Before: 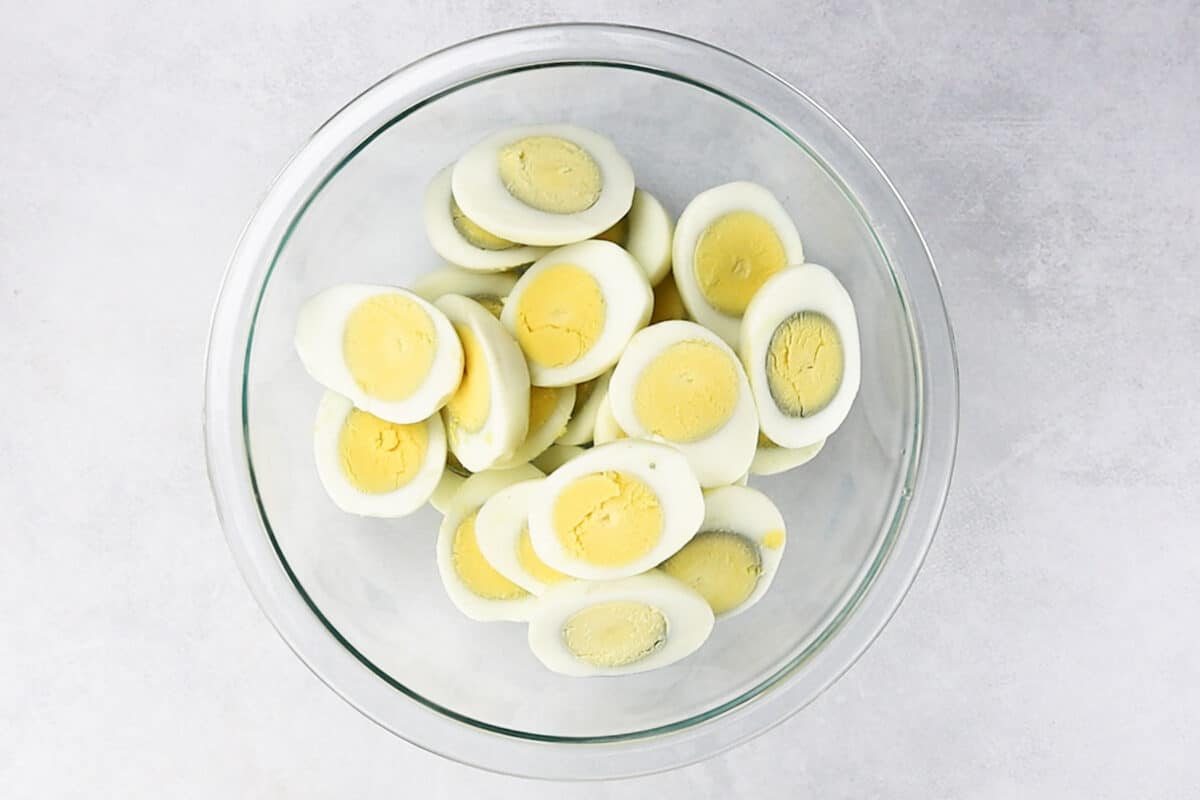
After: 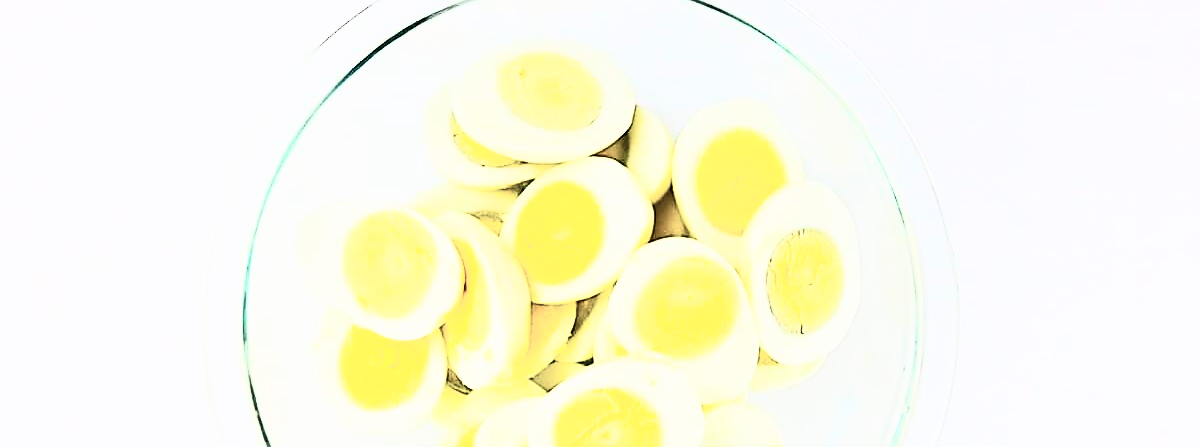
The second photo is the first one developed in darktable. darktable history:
sharpen: on, module defaults
filmic rgb: black relative exposure -7.99 EV, white relative exposure 3.83 EV, threshold 5.98 EV, hardness 4.31, enable highlight reconstruction true
shadows and highlights: radius 334.68, shadows 63.38, highlights 4.37, compress 87.49%, soften with gaussian
contrast brightness saturation: contrast 0.384, brightness 0.104
color balance rgb: linear chroma grading › mid-tones 7.607%, perceptual saturation grading › global saturation 25.81%, global vibrance 7.135%, saturation formula JzAzBz (2021)
crop and rotate: top 10.471%, bottom 33.58%
tone equalizer: edges refinement/feathering 500, mask exposure compensation -1.57 EV, preserve details no
tone curve: curves: ch0 [(0, 0) (0.417, 0.851) (1, 1)], color space Lab, independent channels, preserve colors none
